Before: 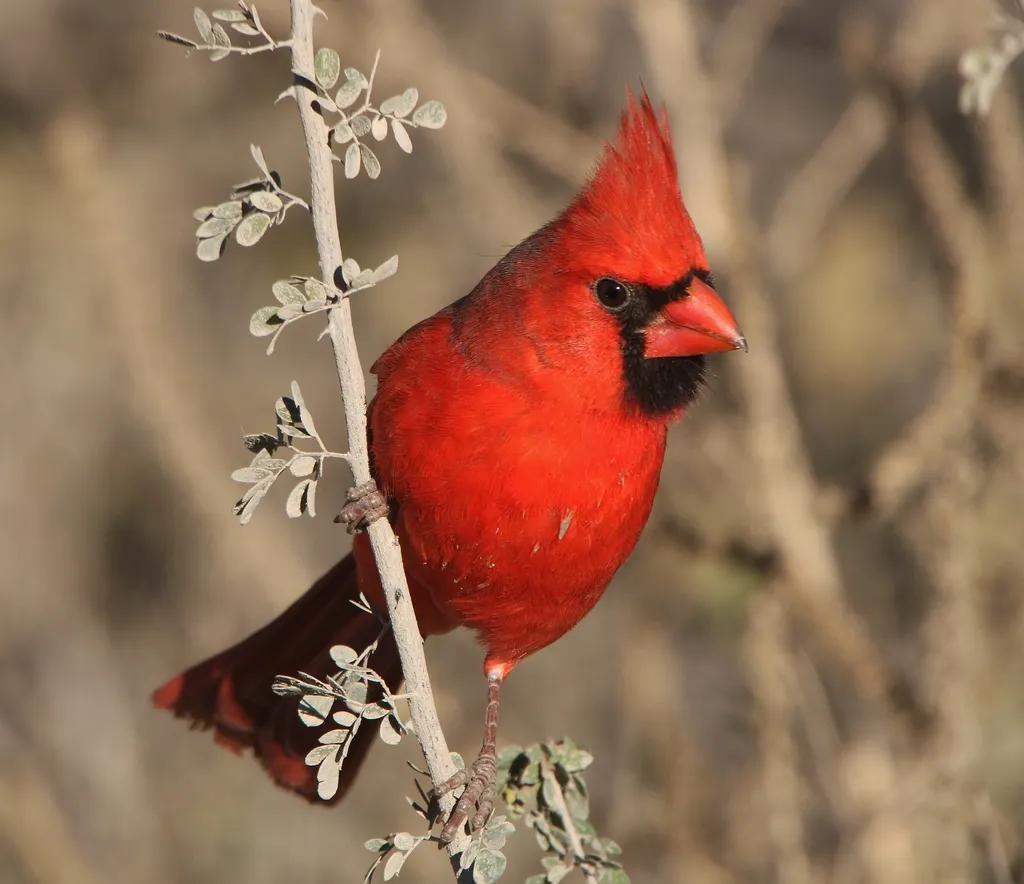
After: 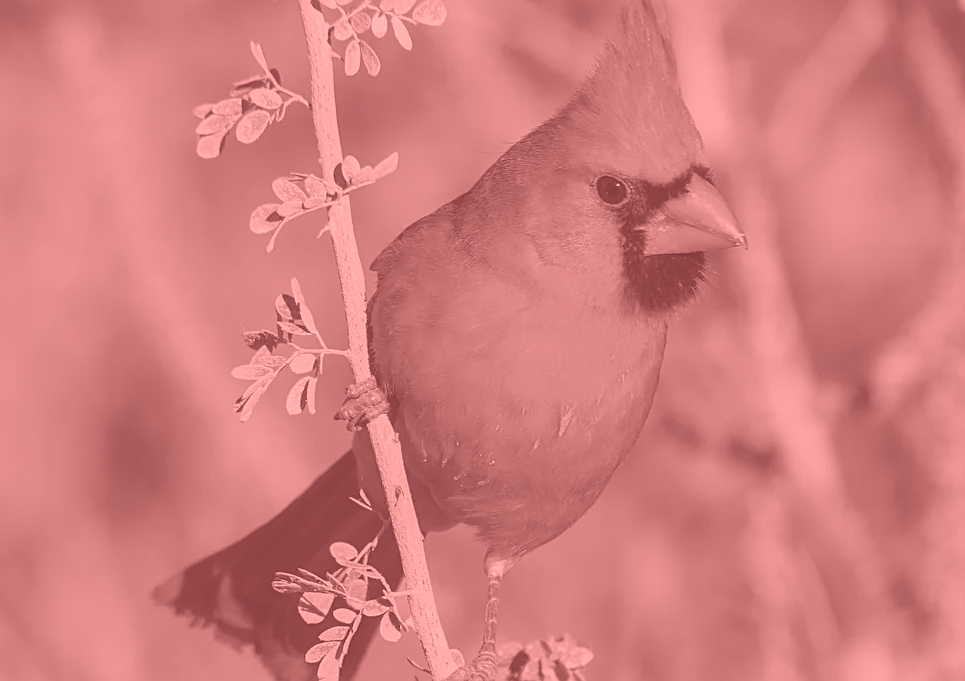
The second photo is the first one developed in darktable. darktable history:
exposure: black level correction 0.011, exposure -0.478 EV, compensate highlight preservation false
sharpen: on, module defaults
crop and rotate: angle 0.03°, top 11.643%, right 5.651%, bottom 11.189%
colorize: saturation 51%, source mix 50.67%, lightness 50.67%
local contrast: on, module defaults
